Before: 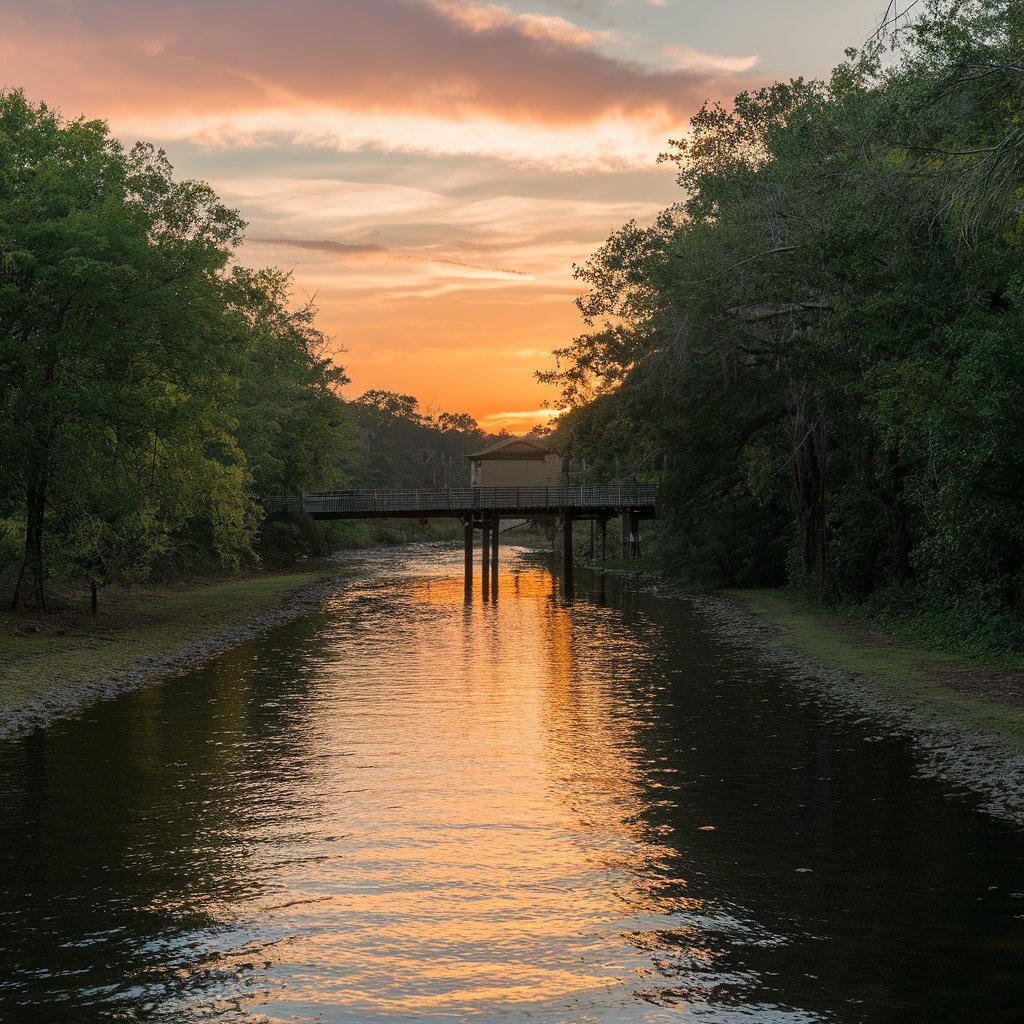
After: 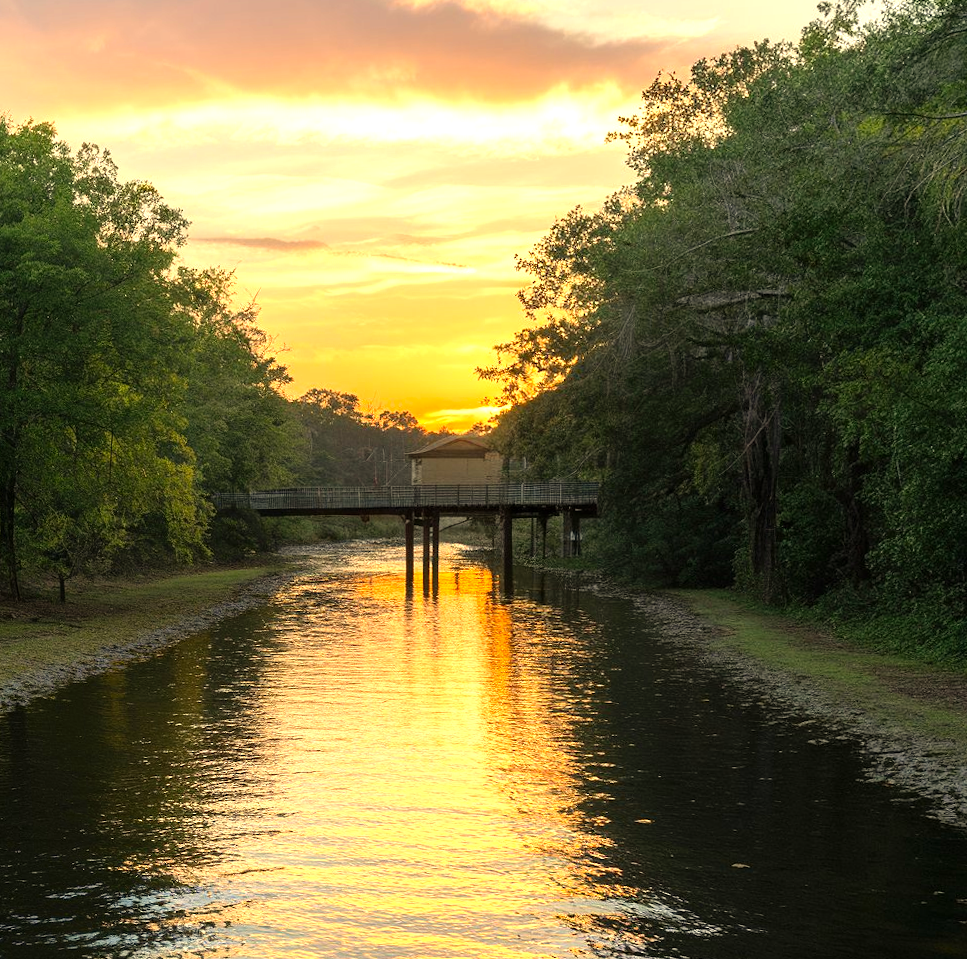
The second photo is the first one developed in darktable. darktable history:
color correction: highlights a* 1.39, highlights b* 17.83
rotate and perspective: rotation 0.062°, lens shift (vertical) 0.115, lens shift (horizontal) -0.133, crop left 0.047, crop right 0.94, crop top 0.061, crop bottom 0.94
levels: levels [0, 0.374, 0.749]
